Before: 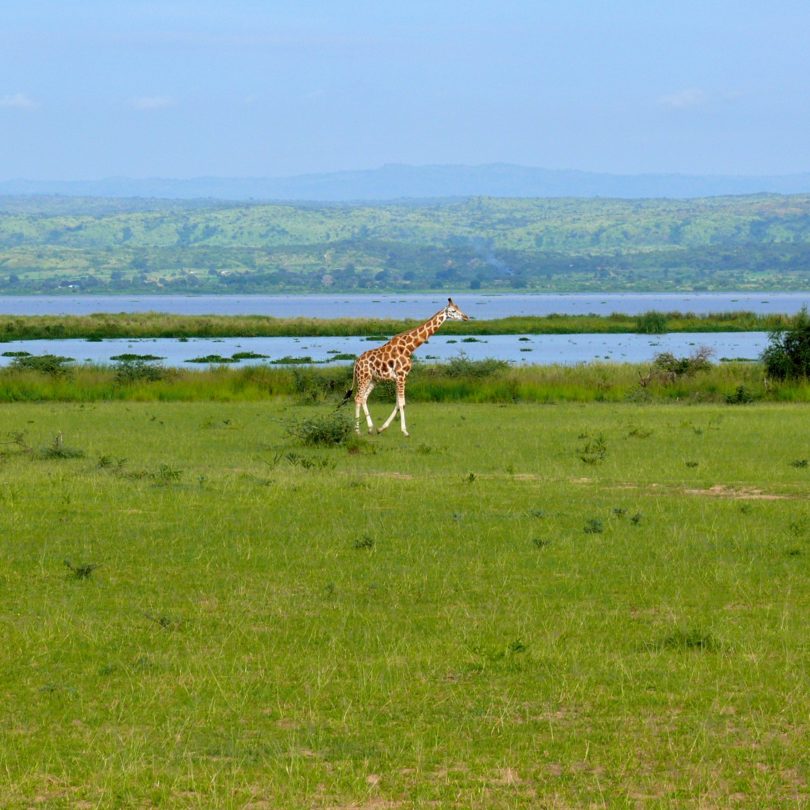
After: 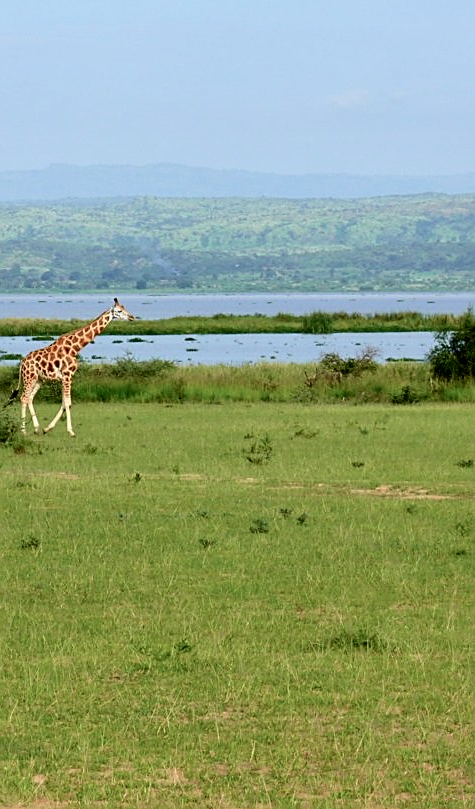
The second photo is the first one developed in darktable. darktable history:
tone curve: curves: ch0 [(0, 0) (0.058, 0.027) (0.214, 0.183) (0.304, 0.288) (0.51, 0.549) (0.658, 0.7) (0.741, 0.775) (0.844, 0.866) (0.986, 0.957)]; ch1 [(0, 0) (0.172, 0.123) (0.312, 0.296) (0.437, 0.429) (0.471, 0.469) (0.502, 0.5) (0.513, 0.515) (0.572, 0.603) (0.617, 0.653) (0.68, 0.724) (0.889, 0.924) (1, 1)]; ch2 [(0, 0) (0.411, 0.424) (0.489, 0.49) (0.502, 0.5) (0.517, 0.519) (0.549, 0.578) (0.604, 0.628) (0.693, 0.686) (1, 1)], color space Lab, independent channels
crop: left 41.267%
contrast brightness saturation: saturation -0.178
sharpen: on, module defaults
